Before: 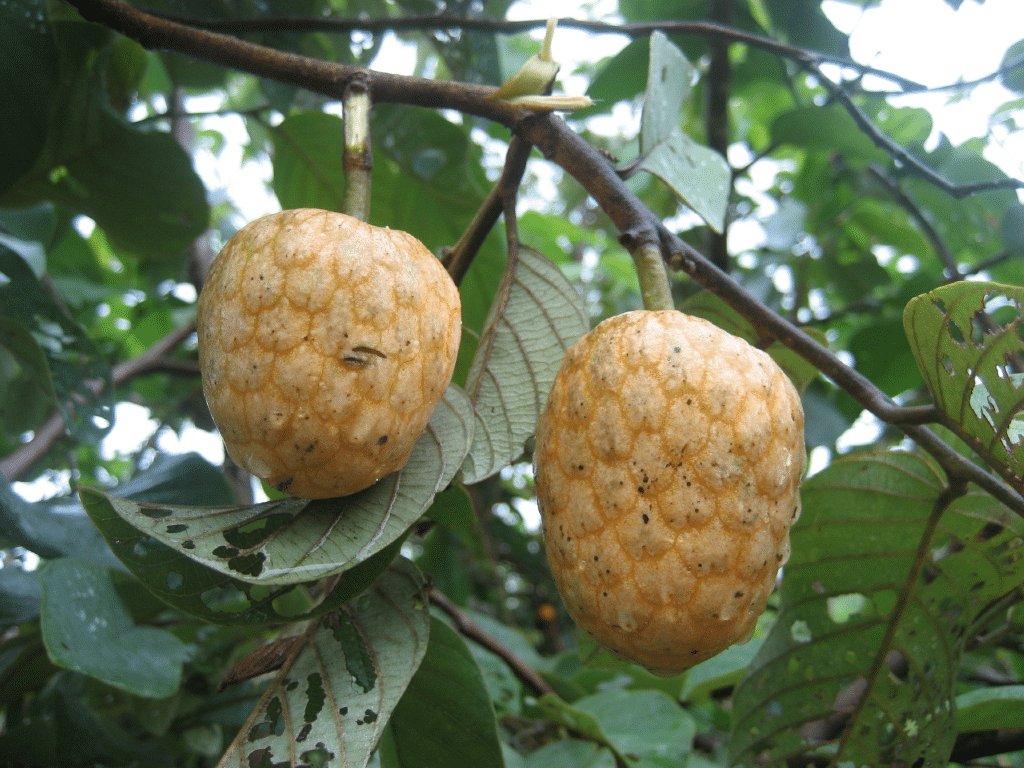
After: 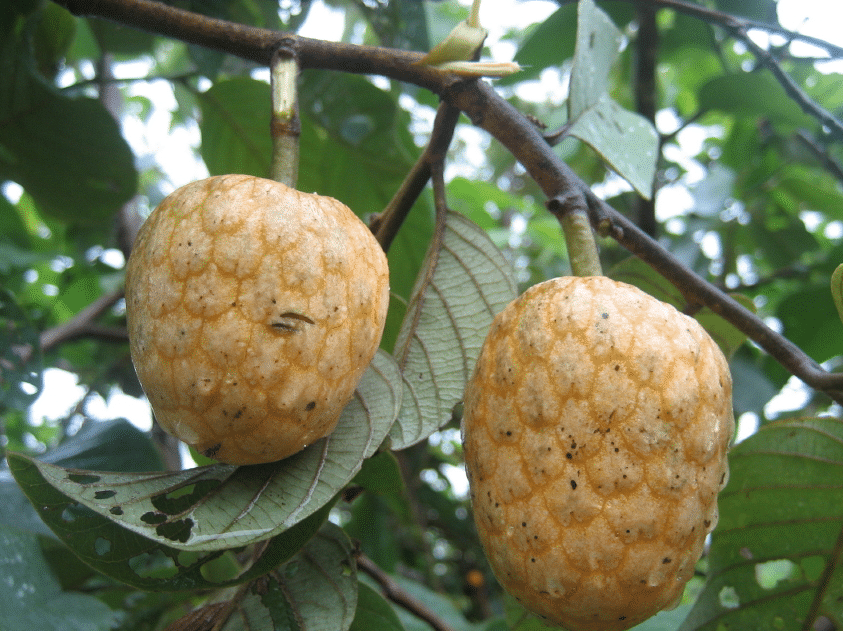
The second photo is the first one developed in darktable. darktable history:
crop and rotate: left 7.112%, top 4.486%, right 10.563%, bottom 13.27%
